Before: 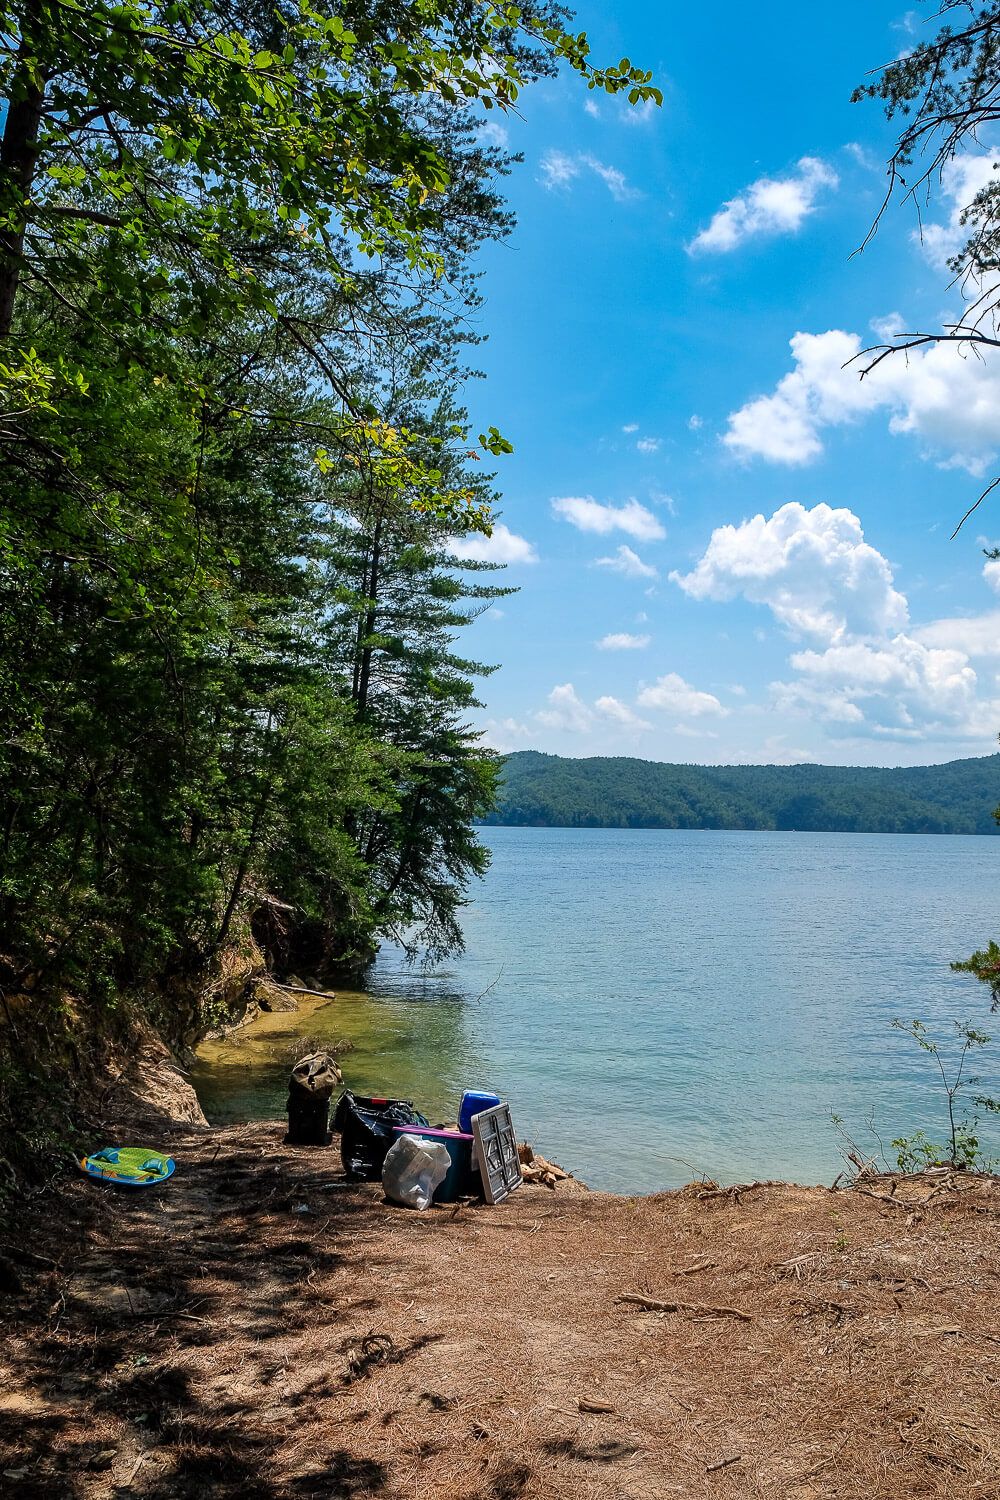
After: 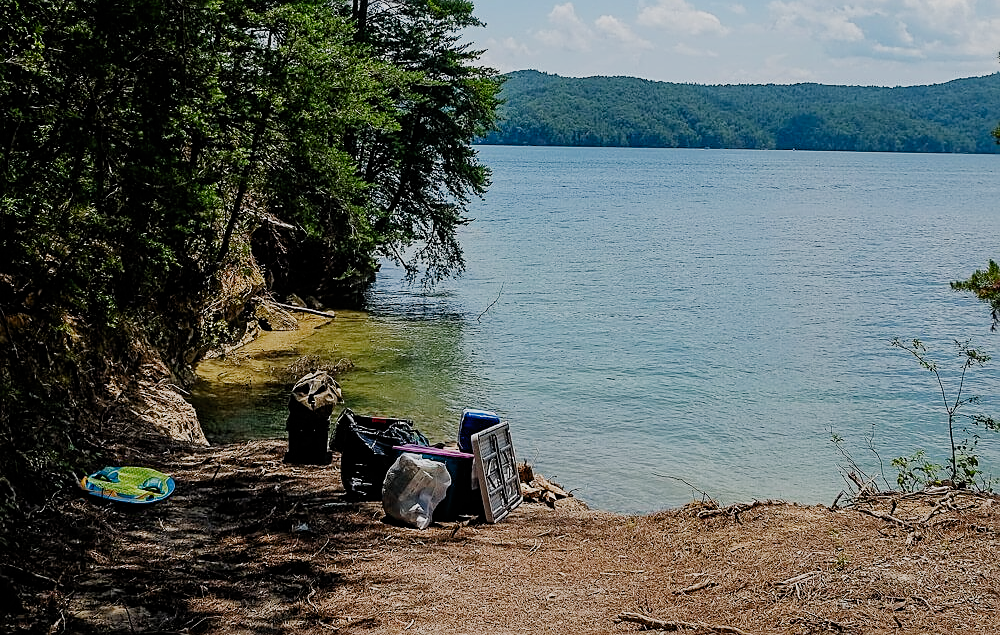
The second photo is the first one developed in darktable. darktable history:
exposure: compensate highlight preservation false
sharpen: on, module defaults
crop: top 45.45%, bottom 12.191%
filmic rgb: black relative exposure -7.65 EV, white relative exposure 4.56 EV, hardness 3.61, preserve chrominance no, color science v5 (2021), iterations of high-quality reconstruction 0
